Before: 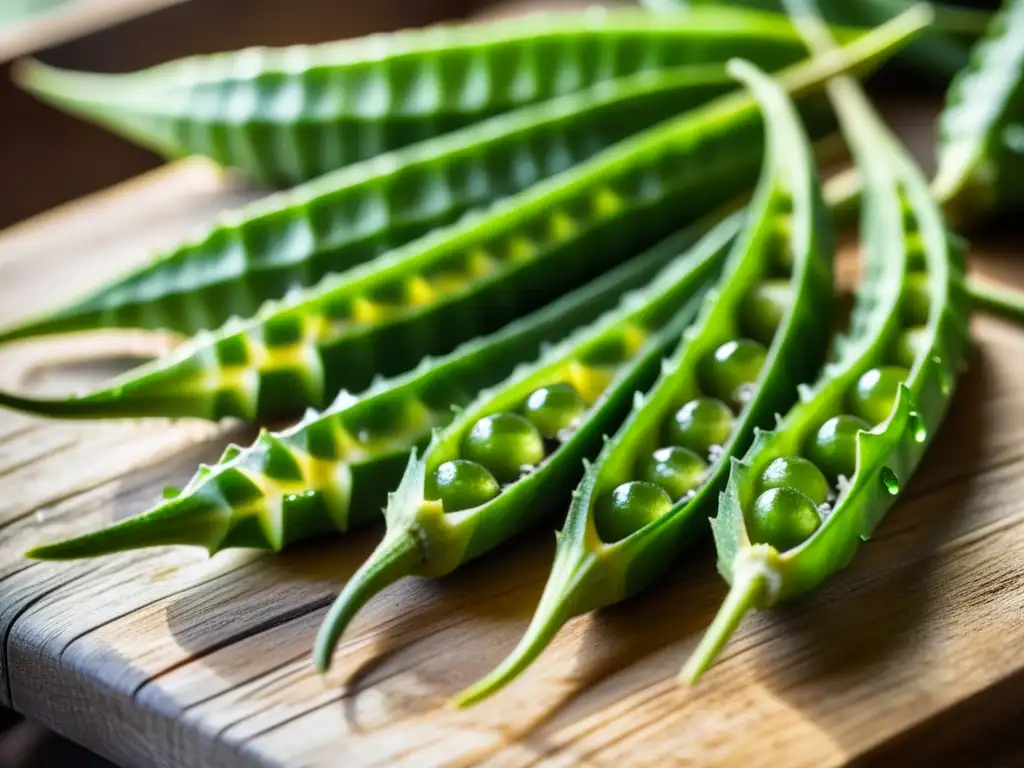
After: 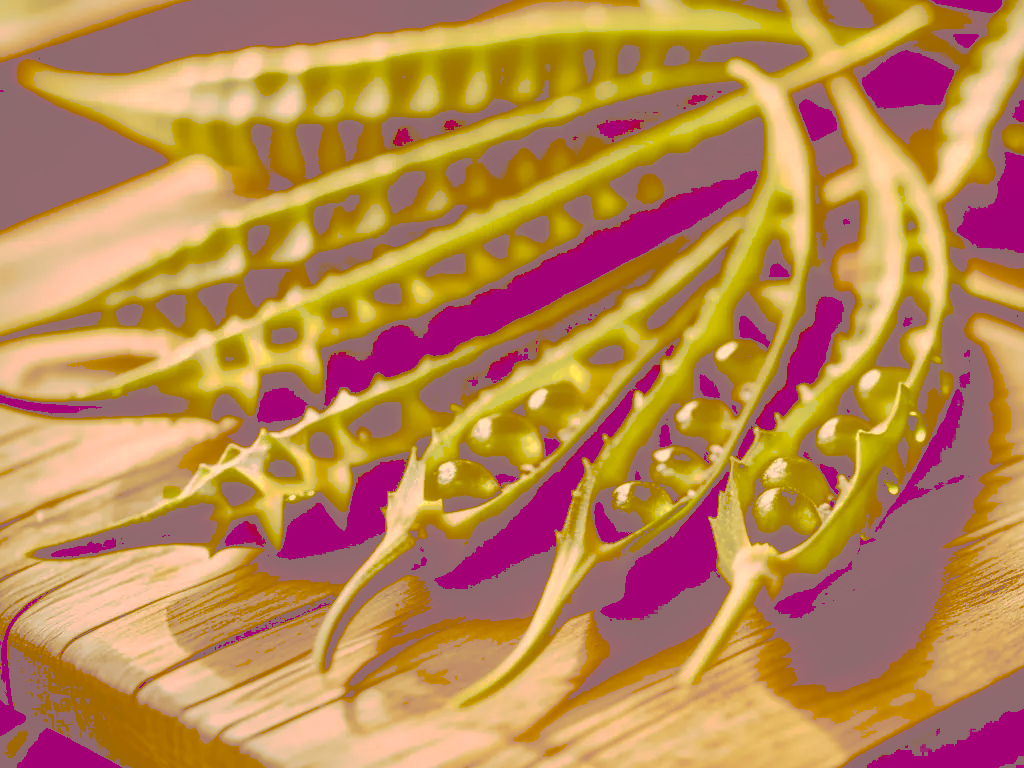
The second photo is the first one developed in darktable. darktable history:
tone curve: curves: ch0 [(0, 0) (0.003, 0.464) (0.011, 0.464) (0.025, 0.464) (0.044, 0.464) (0.069, 0.464) (0.1, 0.463) (0.136, 0.463) (0.177, 0.464) (0.224, 0.469) (0.277, 0.482) (0.335, 0.501) (0.399, 0.53) (0.468, 0.567) (0.543, 0.61) (0.623, 0.663) (0.709, 0.718) (0.801, 0.779) (0.898, 0.842) (1, 1)], preserve colors none
color look up table: target L [100.35, 98.75, 86.95, 83.47, 72.46, 70.63, 66.7, 63.08, 60.82, 58.29, 38.13, 36.95, 34.47, 21.32, 78.06, 74.14, 58.48, 56.41, 46.15, 36.22, 28.92, 25.15, 20.8, 94.62, 76.64, 82, 82.3, 59.96, 56.58, 75.03, 62.26, 40.47, 42.56, 64.66, 40.64, 44.77, 27.92, 20.06, 20.2, 20.81, 87.87, 80.5, 86.98, 74.29, 67.68, 71.45, 44.75, 46.73, 21.66], target a [-2.553, 4.549, -12.91, -13.82, 5.374, -15.78, -2.479, 18.98, 14.5, -9.358, 26.74, 22.31, 42.64, 66.96, 21.82, 23.36, 57.65, 36.64, 37.32, 65.81, 81, 74.07, 66.05, 20.57, 26.84, 24.61, 17.34, 59.91, 40.65, 35.13, 28.91, 69.86, 40.58, 30.54, 41.46, 55.3, 79.13, 64.7, 64.97, 66.07, -2.363, 7.854, 10.15, 12.38, 6.029, 12.73, 16.1, 28.02, 67.6], target b [98.08, 67.76, 46.79, 143.29, 124.38, 121.16, 114.2, 108.18, 104.1, 100.17, 65.46, 63.4, 59.07, 36.48, 57.88, 127.12, 100.23, 96.6, 79.25, 62.14, 49.51, 43.06, 35.59, 29.6, 35.53, 10.58, 13.44, 21.42, 64.66, -0.46, 27.32, 69.17, 72.79, 5.745, 69.34, 0.28, 47.42, 34.3, 34.48, 35.57, 22.12, 43.76, 17.23, 33.87, 41.18, 17.88, 76.62, 79.85, 37], num patches 49
